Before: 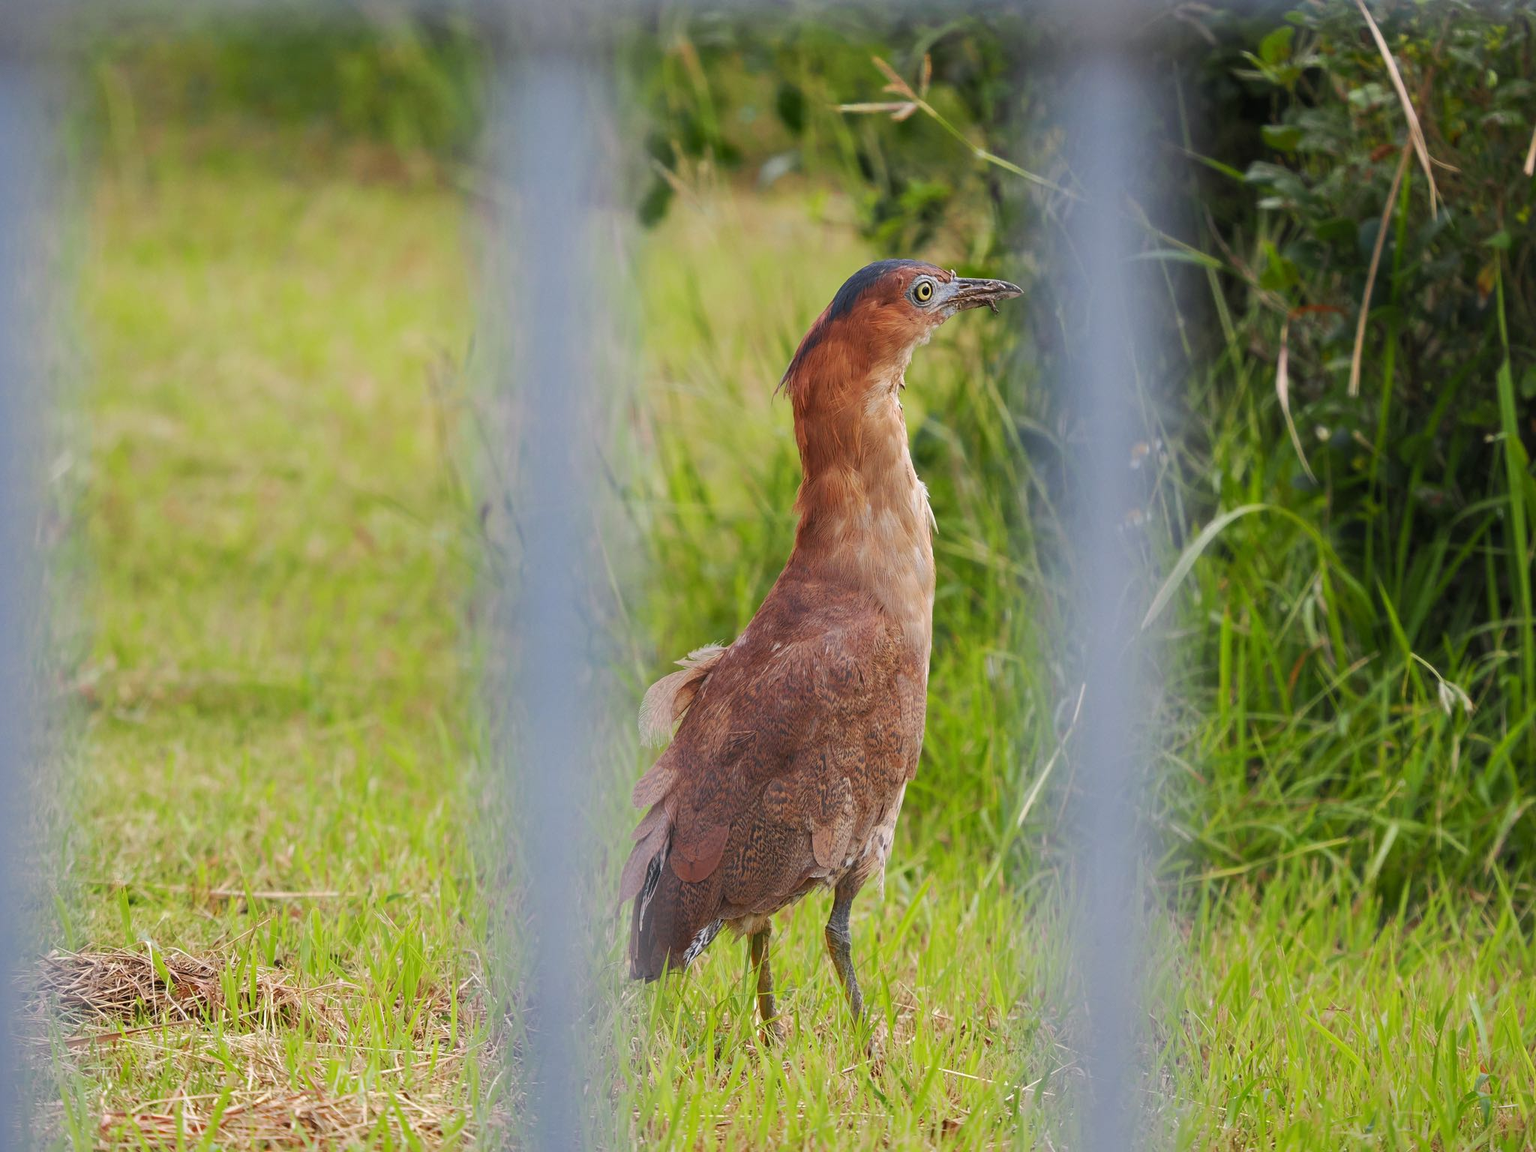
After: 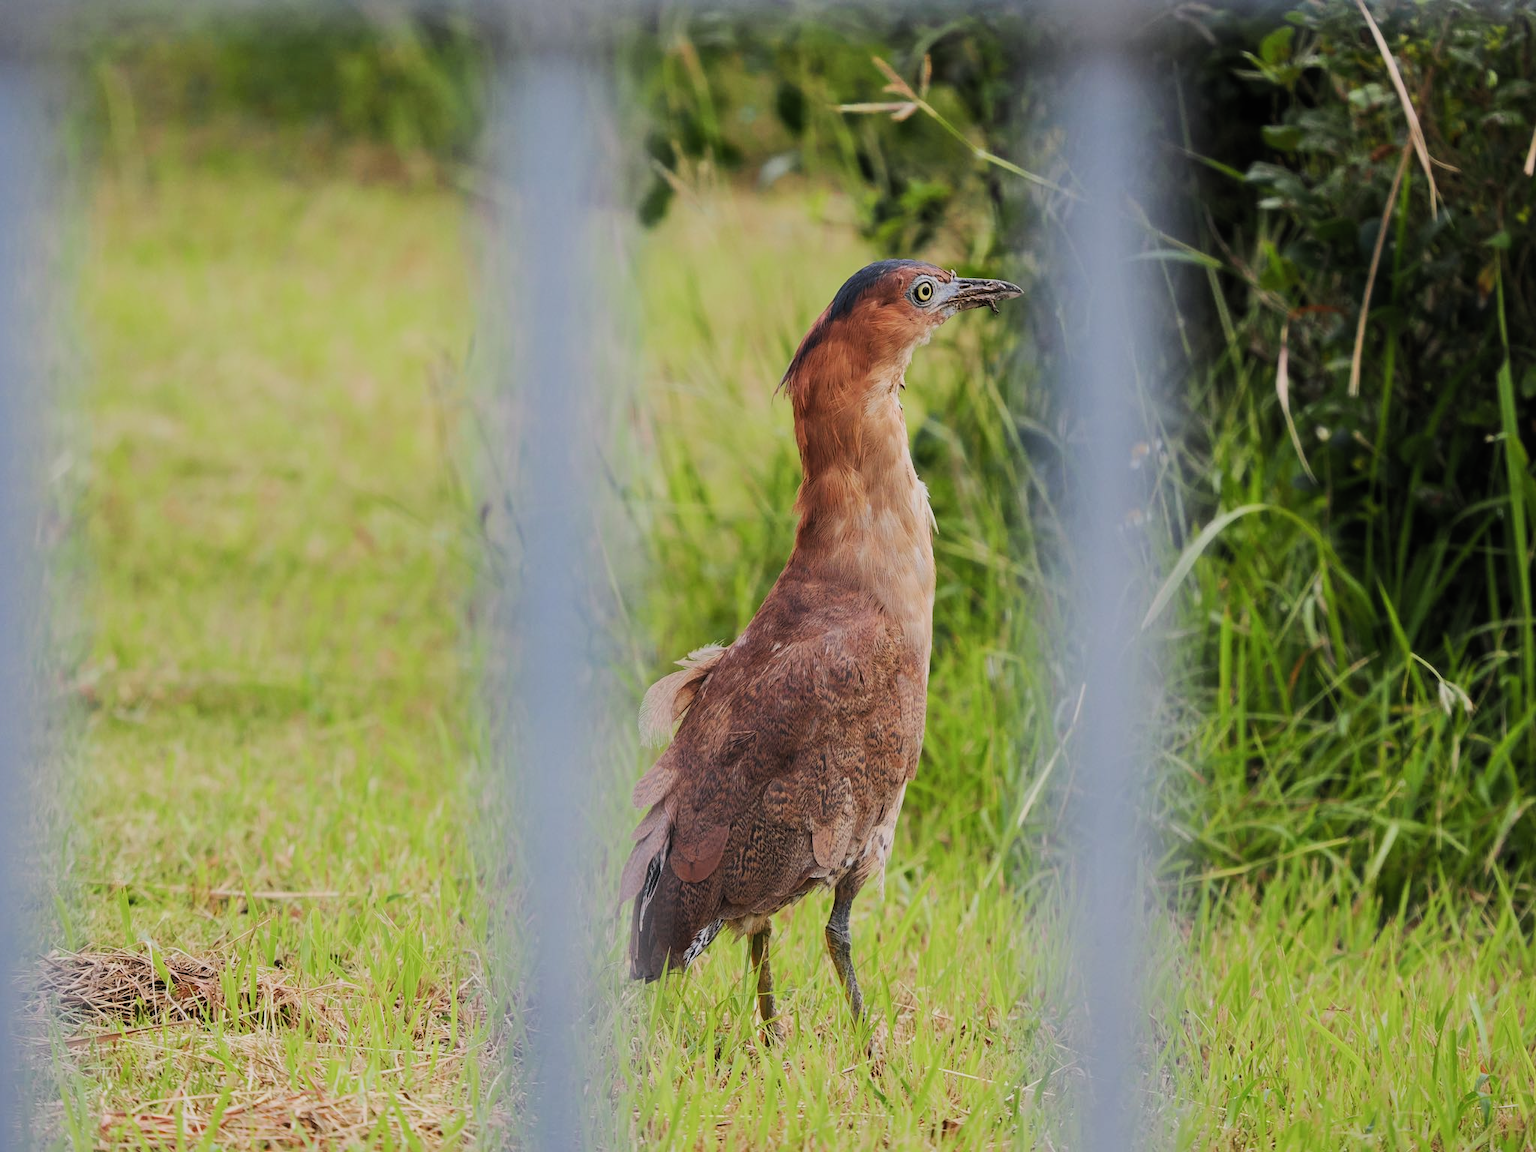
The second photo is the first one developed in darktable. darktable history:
filmic rgb: black relative exposure -7.5 EV, white relative exposure 4.99 EV, hardness 3.34, contrast 1.299, color science v5 (2021), contrast in shadows safe, contrast in highlights safe
